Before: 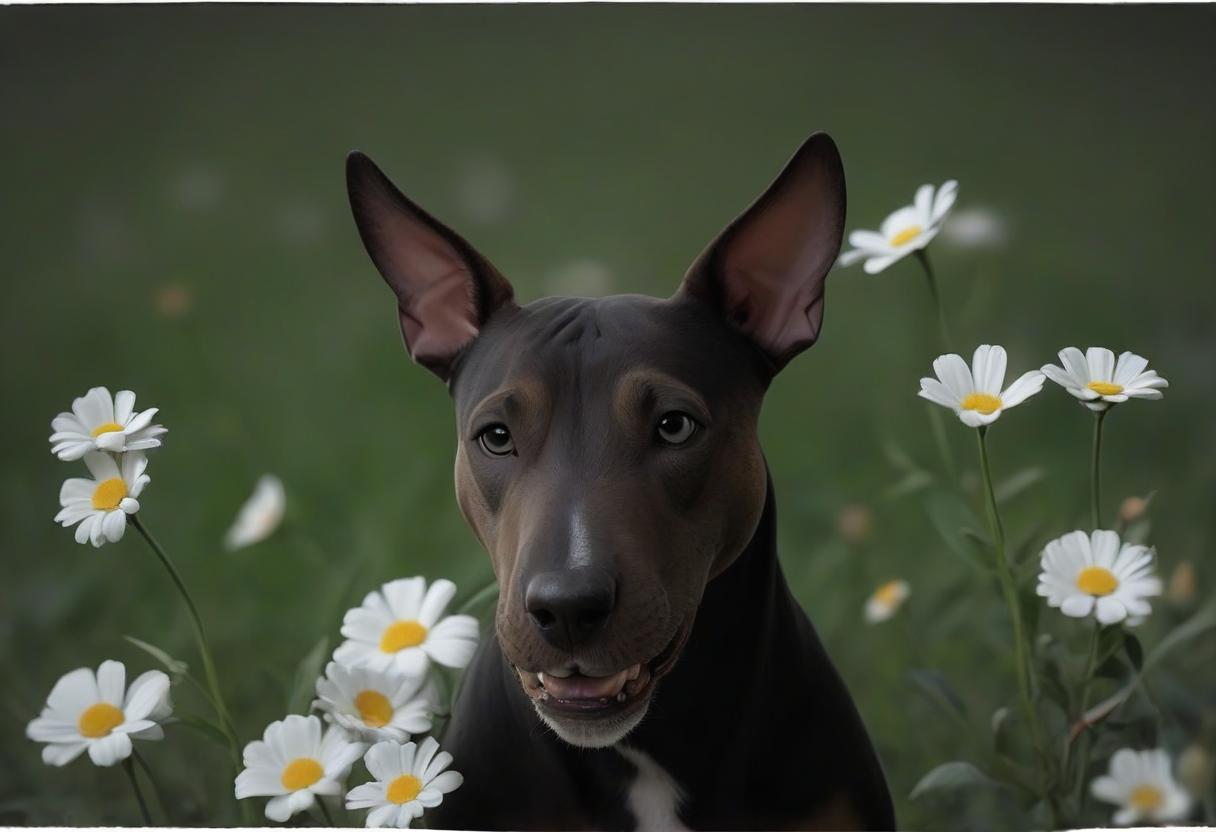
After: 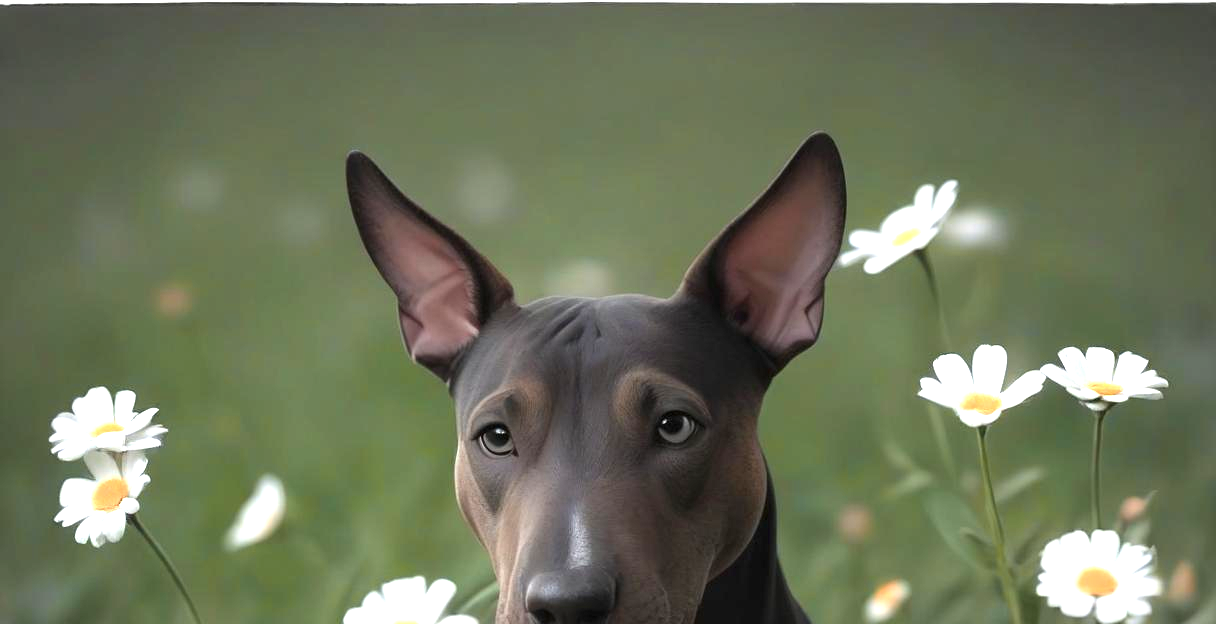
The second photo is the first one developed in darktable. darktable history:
color zones: curves: ch1 [(0, 0.469) (0.072, 0.457) (0.243, 0.494) (0.429, 0.5) (0.571, 0.5) (0.714, 0.5) (0.857, 0.5) (1, 0.469)]; ch2 [(0, 0.499) (0.143, 0.467) (0.242, 0.436) (0.429, 0.493) (0.571, 0.5) (0.714, 0.5) (0.857, 0.5) (1, 0.499)], mix 39.36%
crop: bottom 24.988%
exposure: black level correction 0, exposure 1.473 EV, compensate exposure bias true, compensate highlight preservation false
